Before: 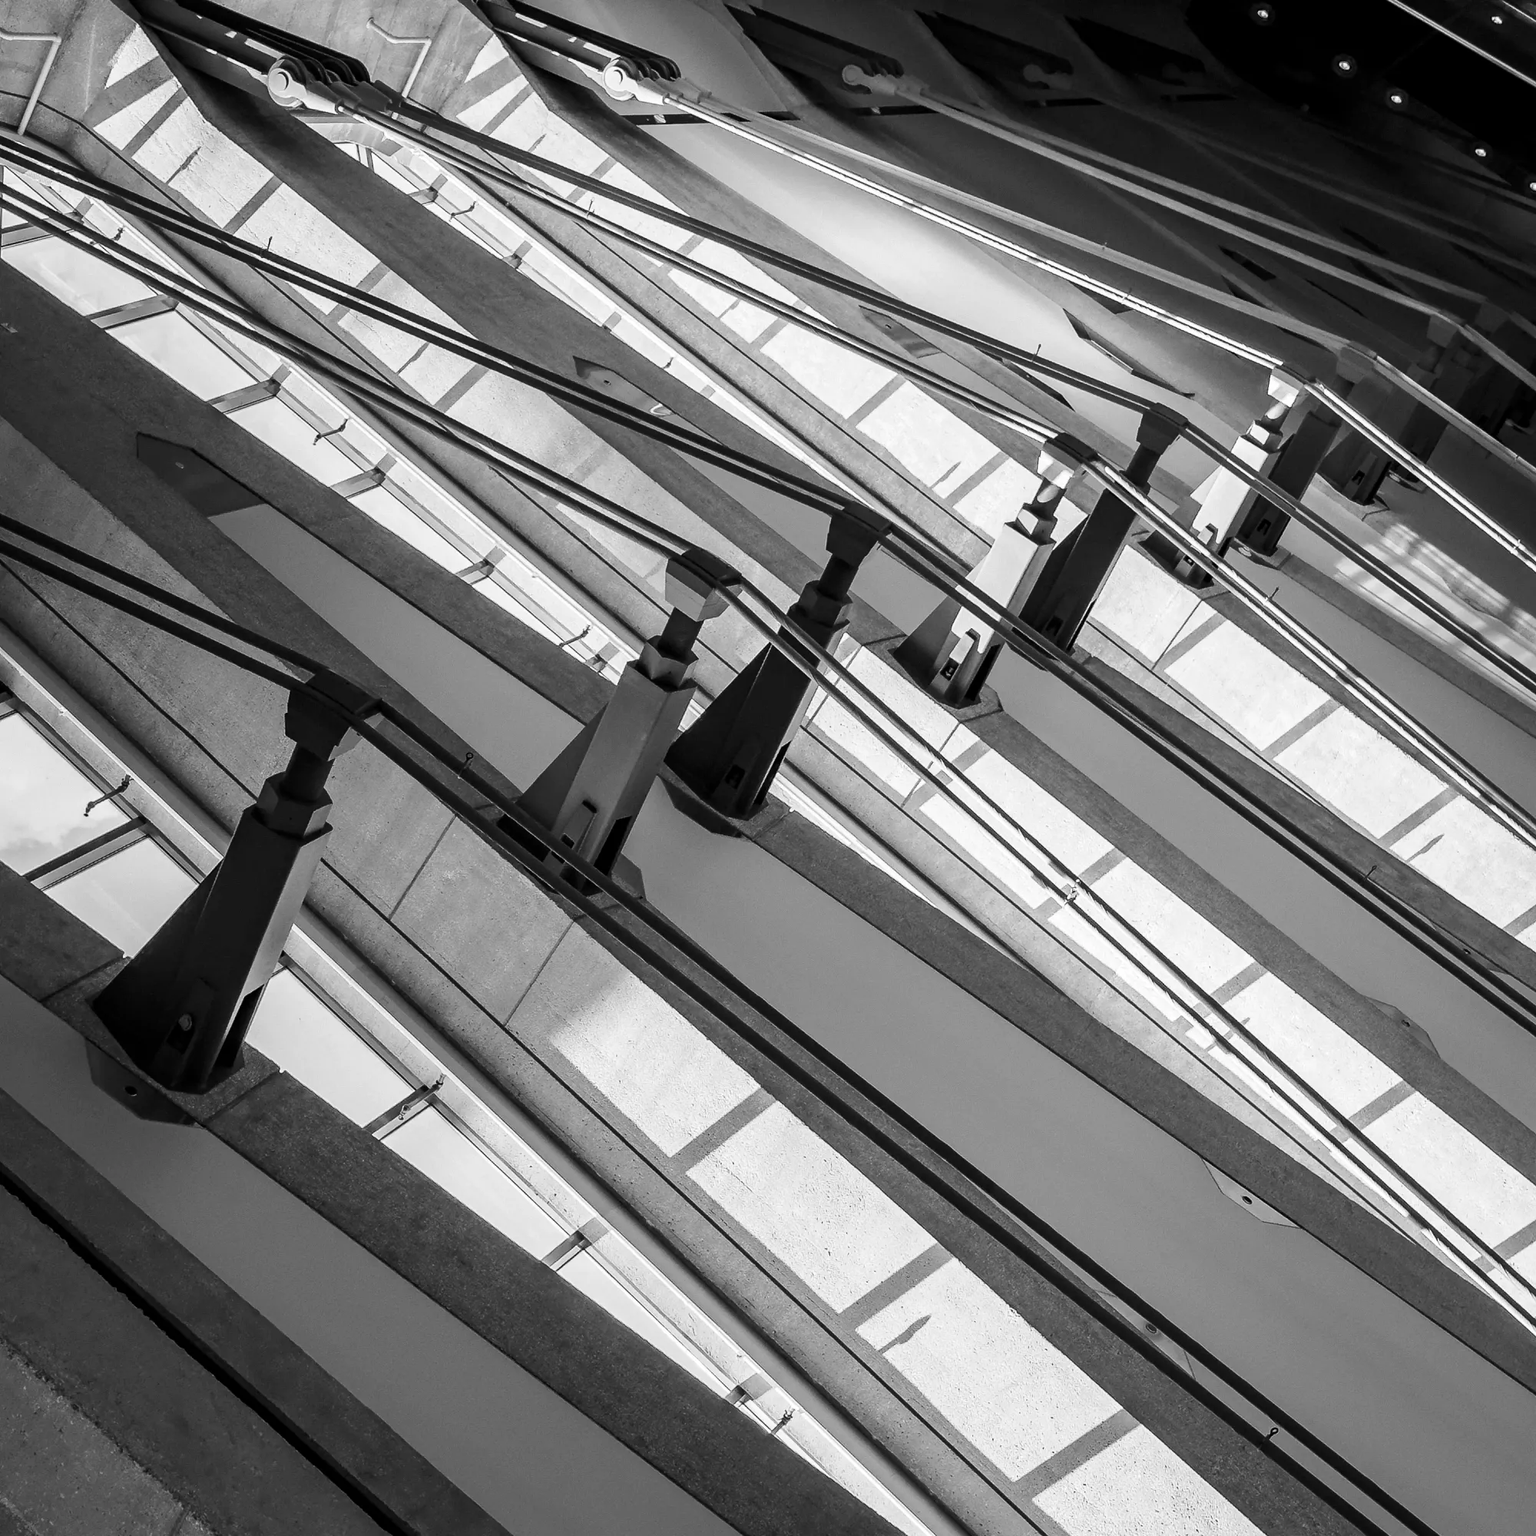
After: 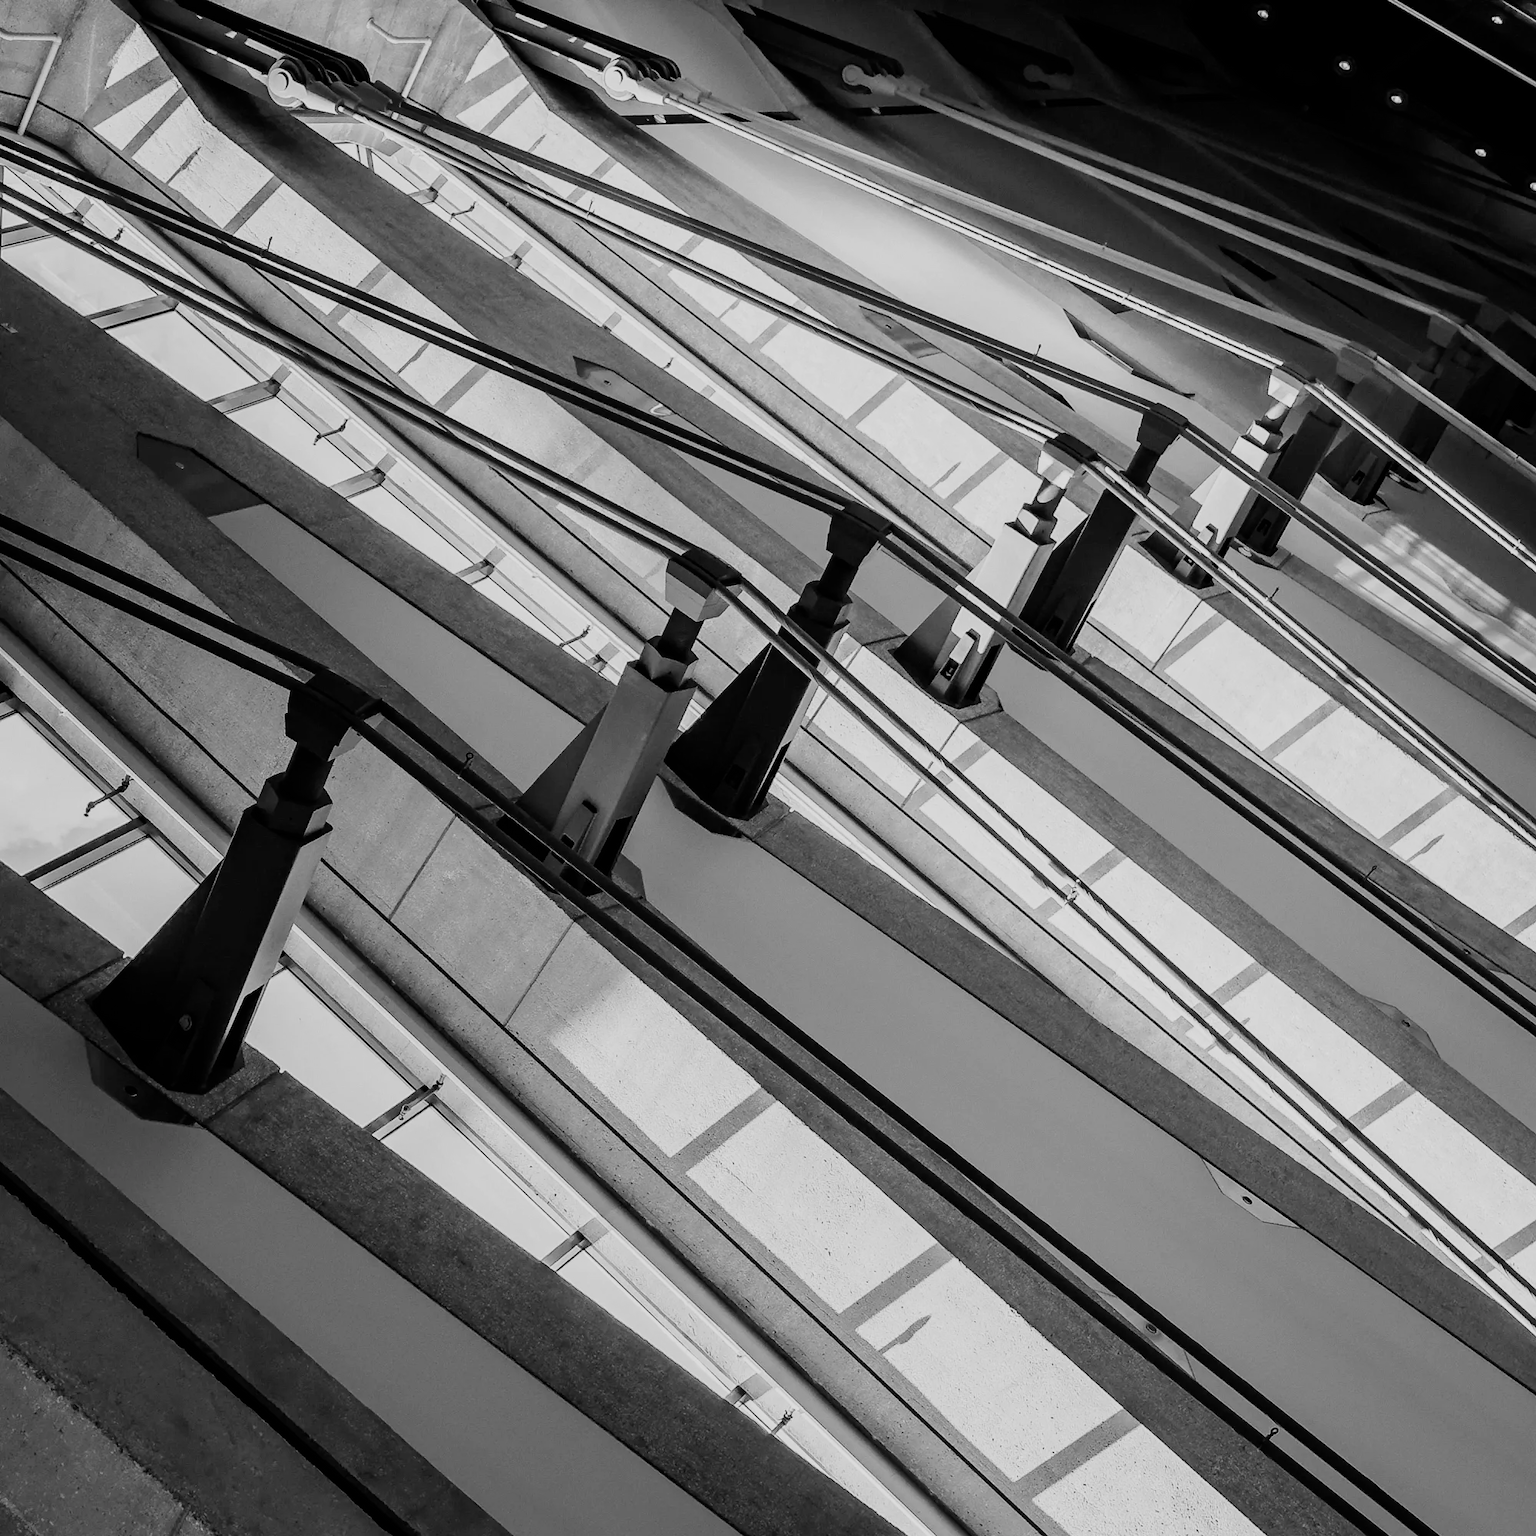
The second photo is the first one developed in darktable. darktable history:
filmic rgb: black relative exposure -7.99 EV, white relative exposure 3.95 EV, hardness 4.25
